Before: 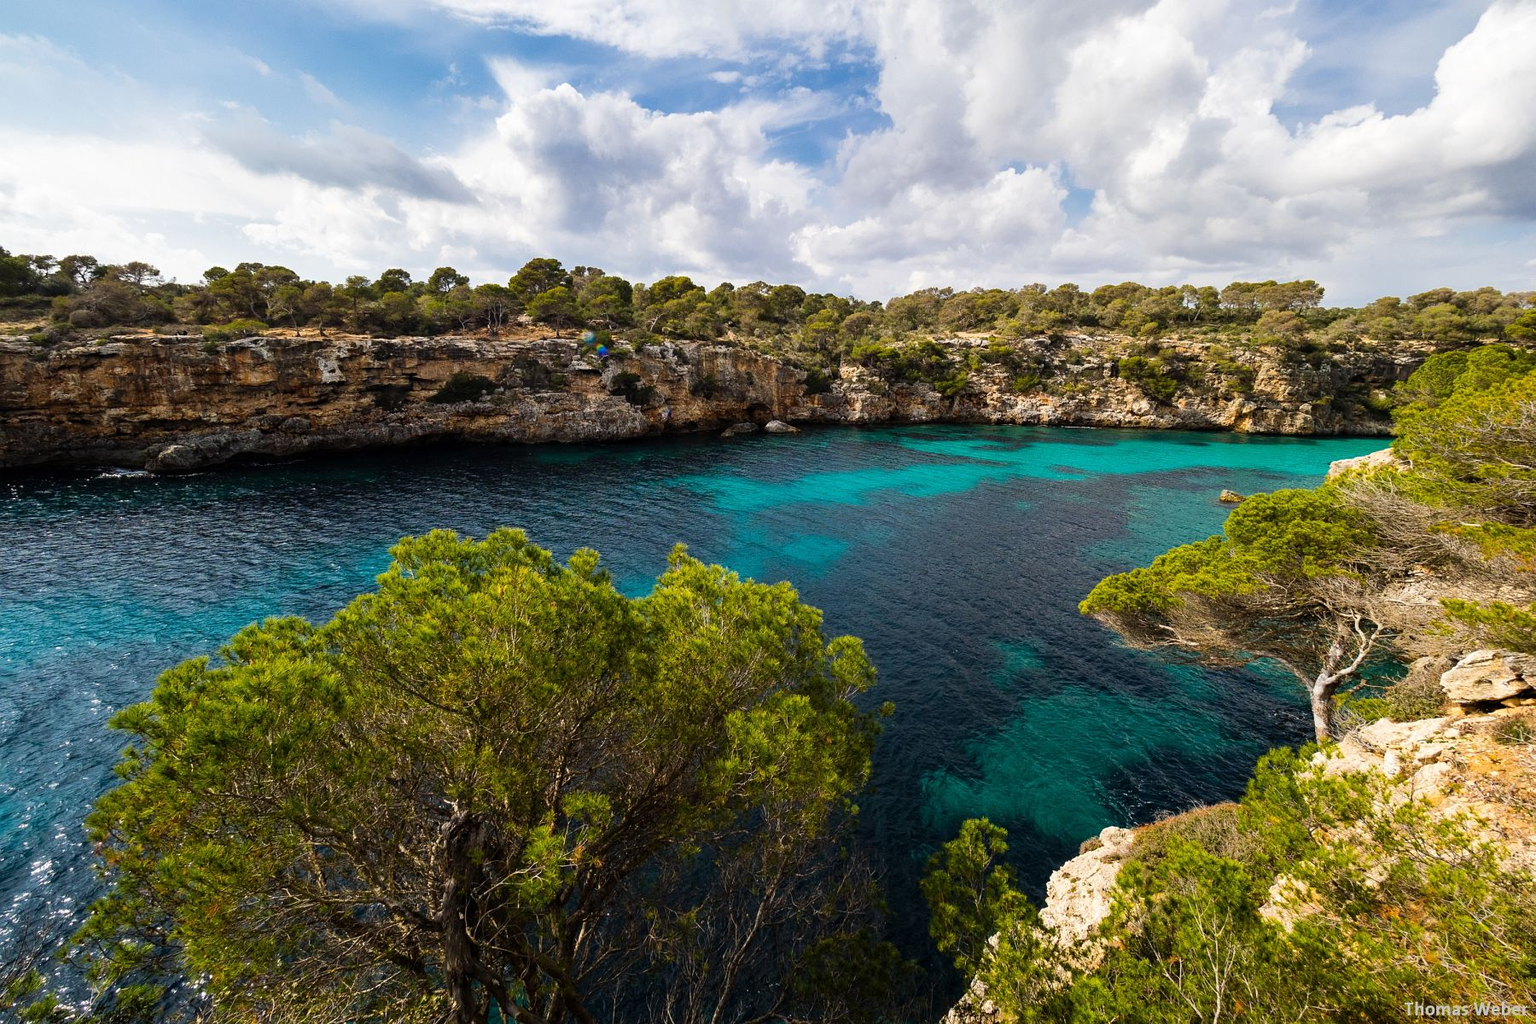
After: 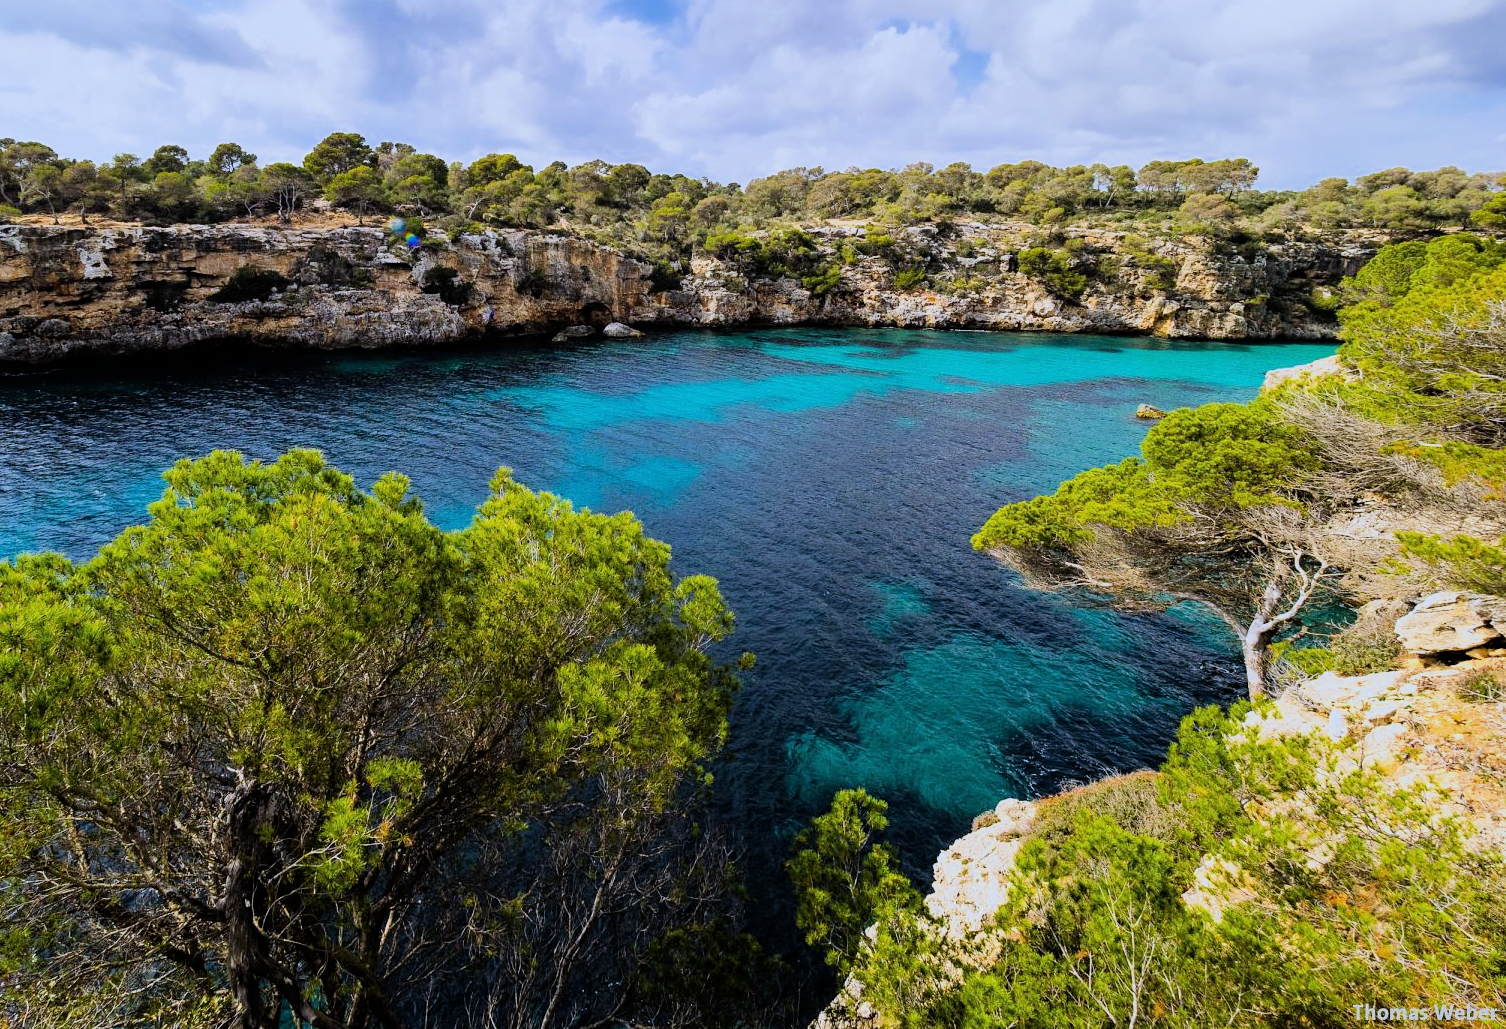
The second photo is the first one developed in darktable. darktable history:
exposure: black level correction 0, exposure 0.7 EV, compensate exposure bias true, compensate highlight preservation false
white balance: red 0.948, green 1.02, blue 1.176
crop: left 16.315%, top 14.246%
filmic rgb: black relative exposure -7.15 EV, white relative exposure 5.36 EV, hardness 3.02, color science v6 (2022)
